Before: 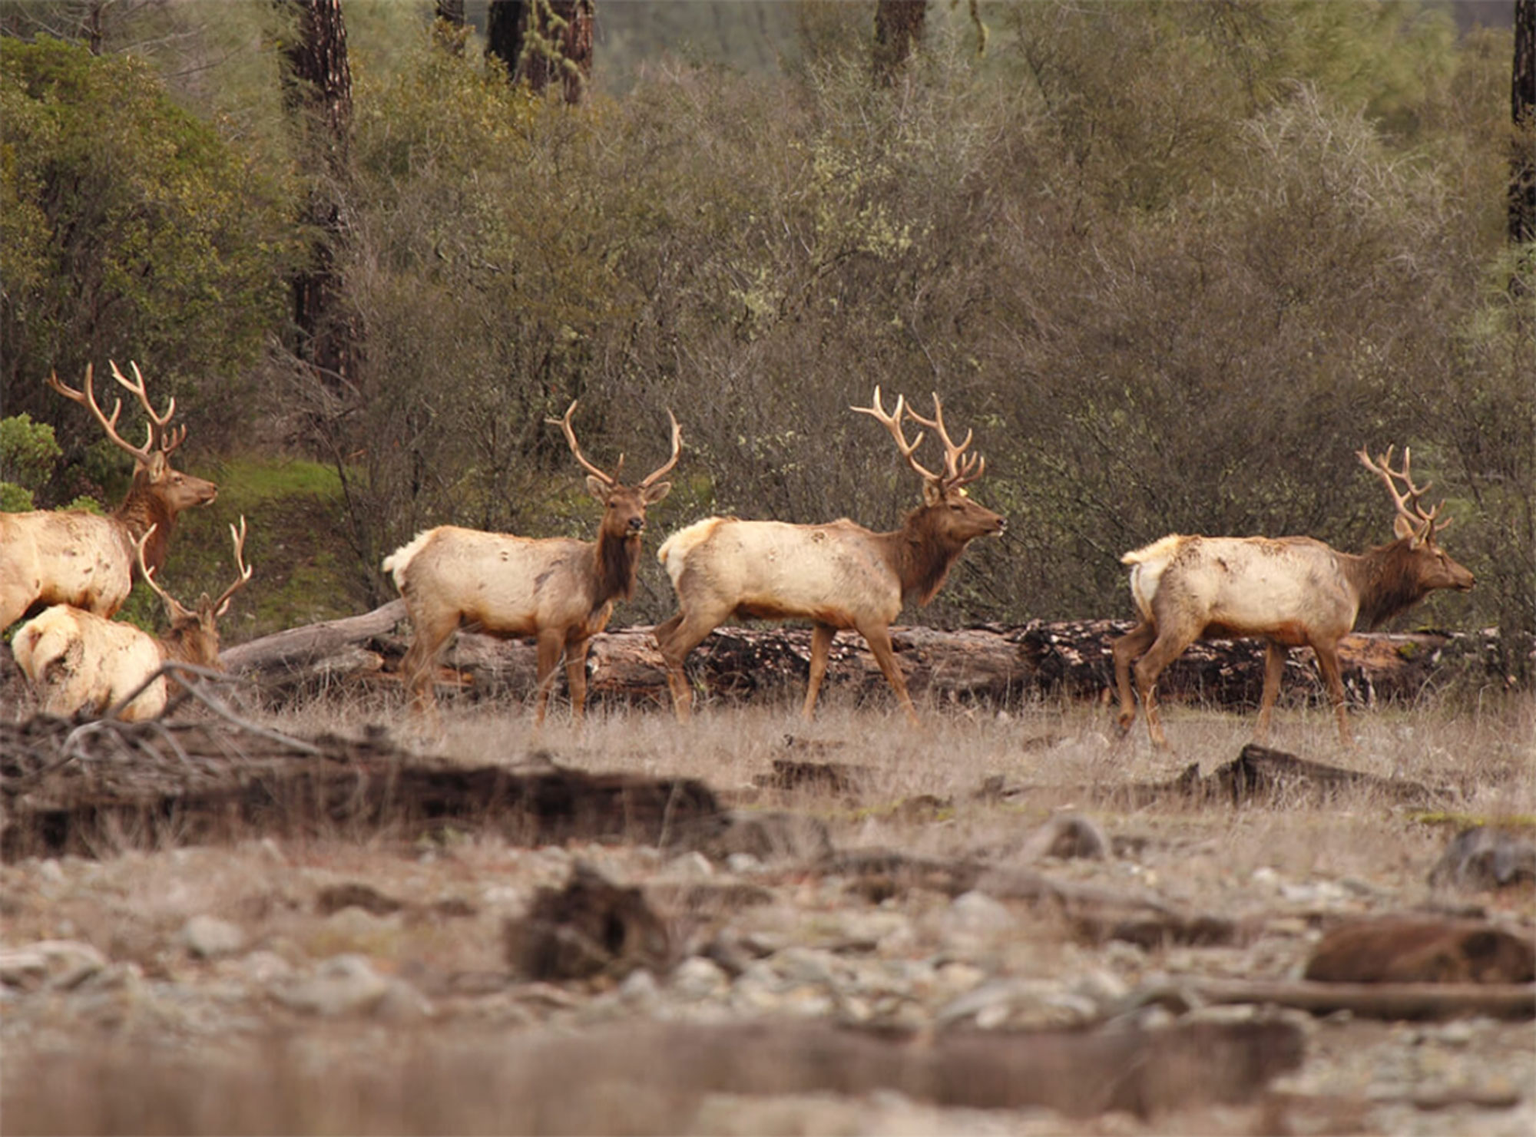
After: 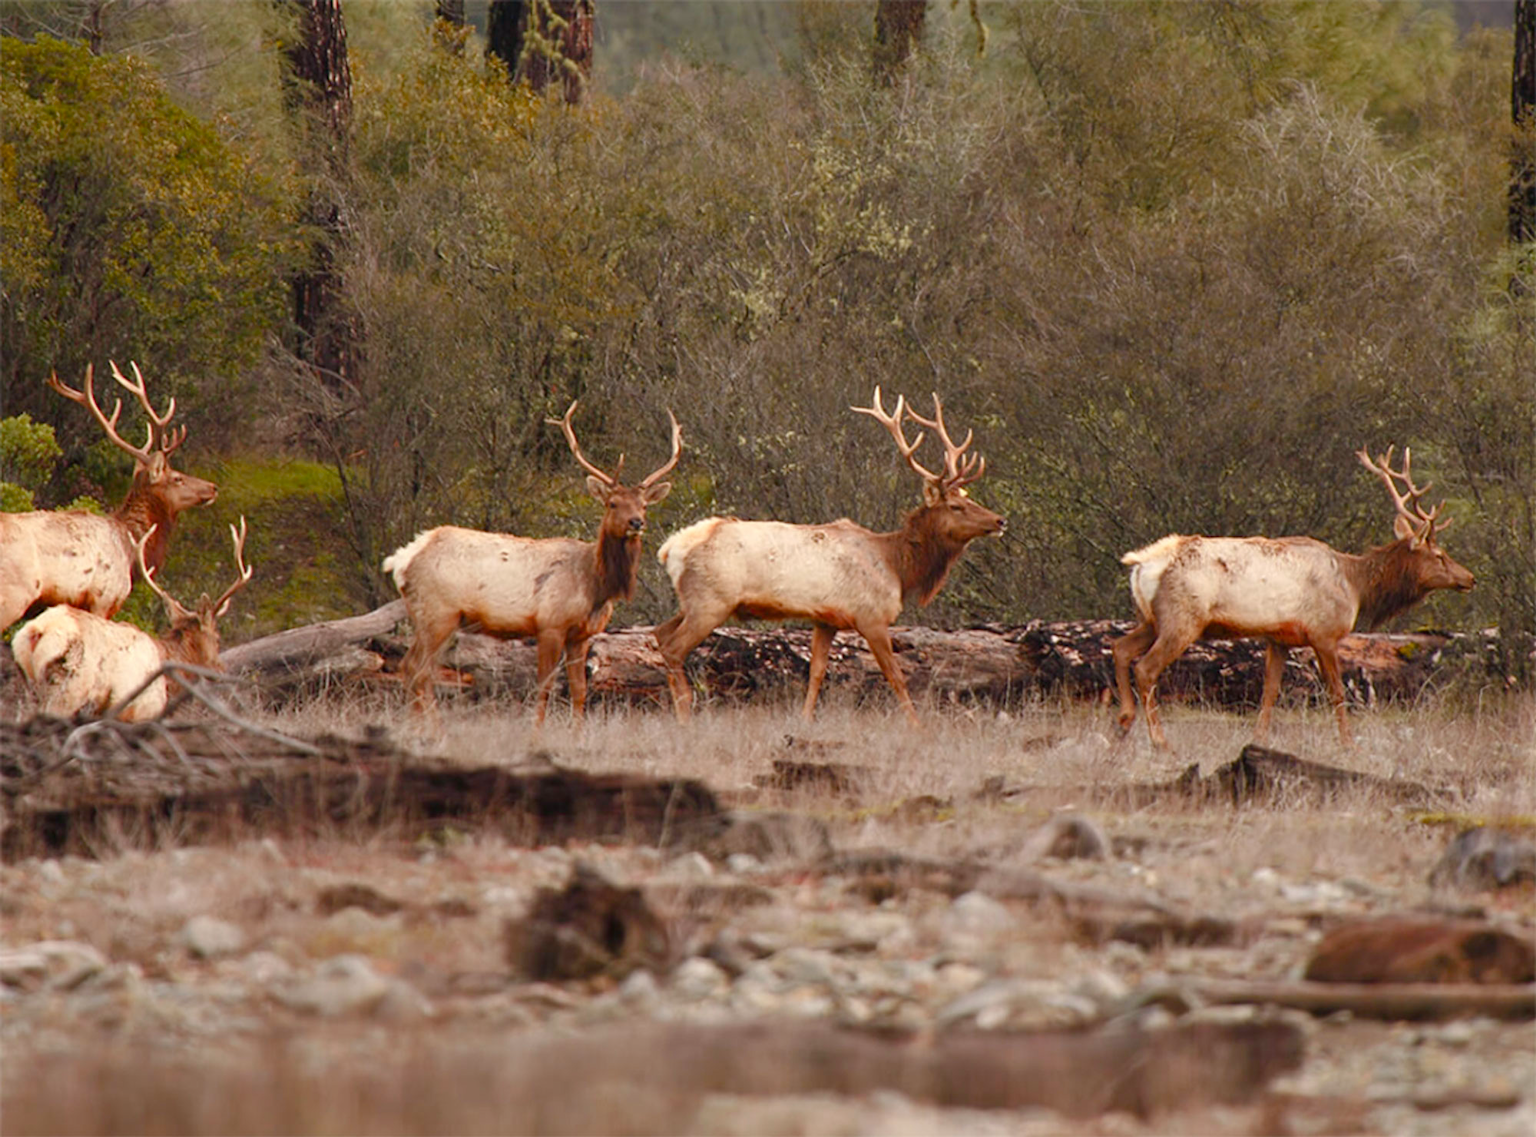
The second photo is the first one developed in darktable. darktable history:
color balance rgb: shadows lift › chroma 2.01%, shadows lift › hue 220.2°, perceptual saturation grading › global saturation 20%, perceptual saturation grading › highlights -49.344%, perceptual saturation grading › shadows 25.952%, global vibrance 20%
color zones: curves: ch1 [(0.235, 0.558) (0.75, 0.5)]; ch2 [(0.25, 0.462) (0.749, 0.457)]
